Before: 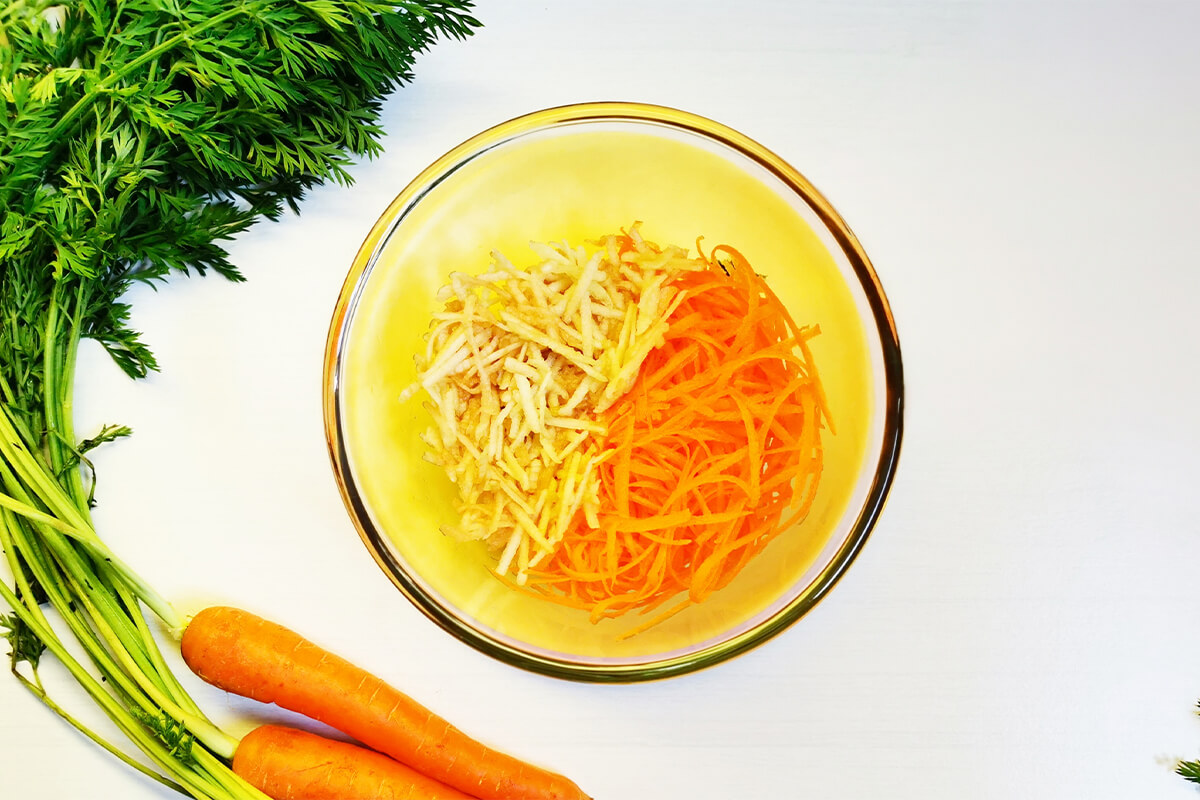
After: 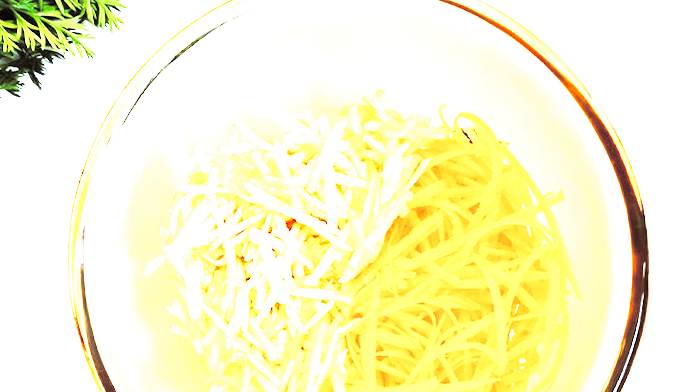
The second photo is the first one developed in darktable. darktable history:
base curve: curves: ch0 [(0, 0) (0.026, 0.03) (0.109, 0.232) (0.351, 0.748) (0.669, 0.968) (1, 1)], preserve colors none
crop: left 20.932%, top 15.471%, right 21.848%, bottom 34.081%
rotate and perspective: rotation -1°, crop left 0.011, crop right 0.989, crop top 0.025, crop bottom 0.975
split-toning: shadows › saturation 0.24, highlights › hue 54°, highlights › saturation 0.24
local contrast: highlights 100%, shadows 100%, detail 120%, midtone range 0.2
exposure: black level correction 0, exposure 1.5 EV, compensate exposure bias true, compensate highlight preservation false
